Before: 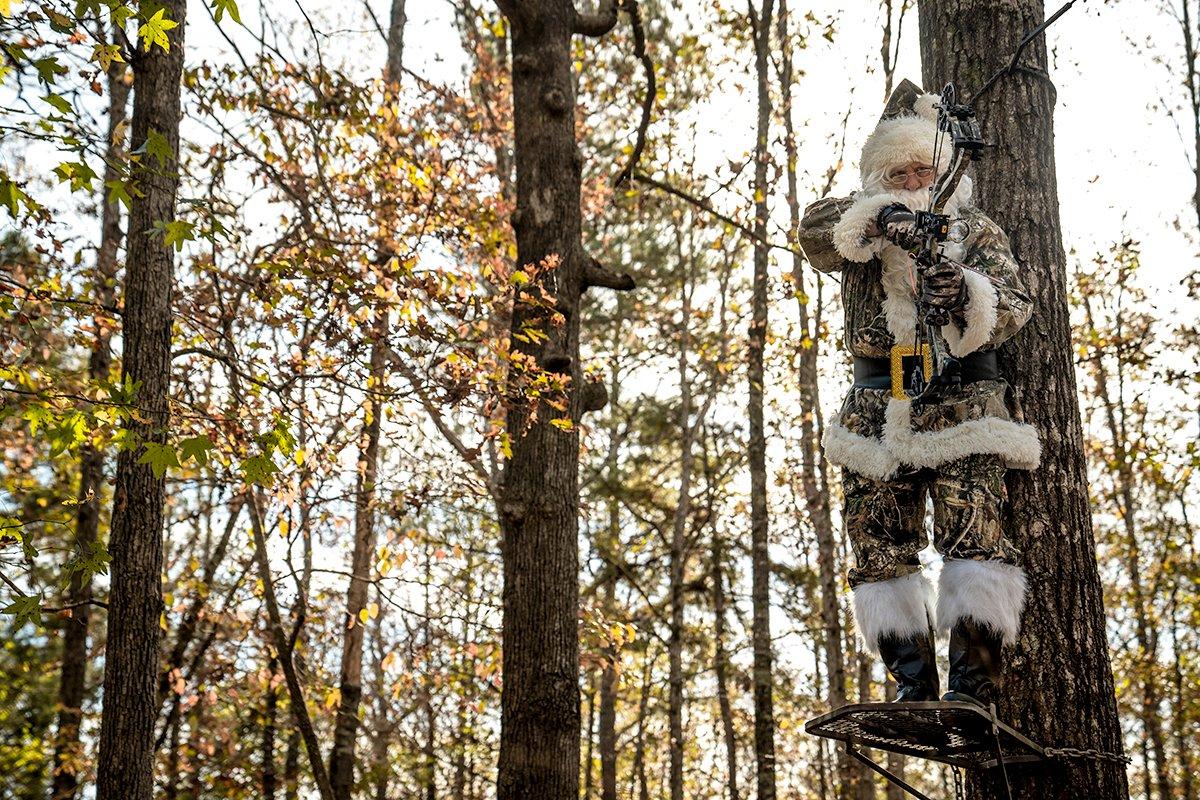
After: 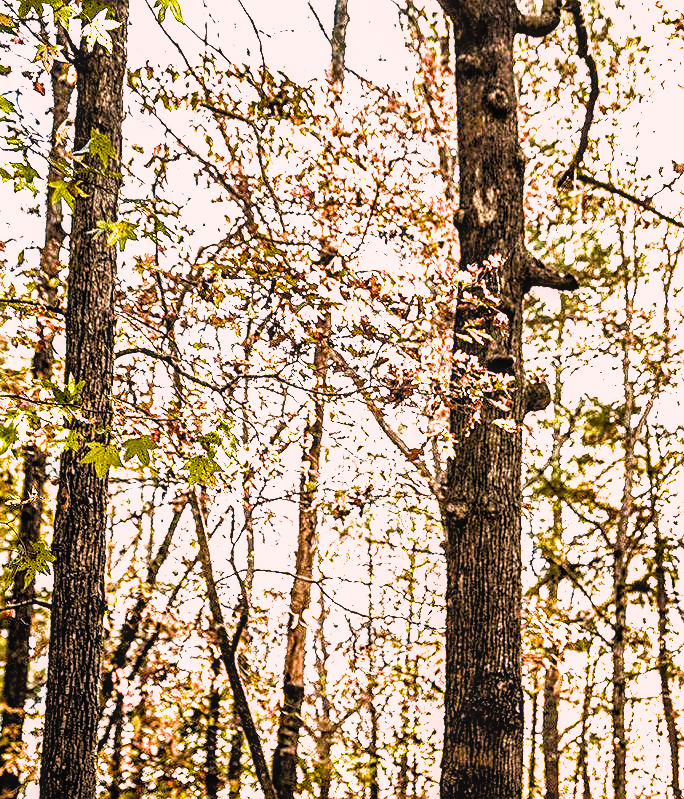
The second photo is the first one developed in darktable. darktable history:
sharpen: amount 0.497
local contrast: on, module defaults
shadows and highlights: shadows 52.88, soften with gaussian
filmic rgb: black relative exposure -3.63 EV, white relative exposure 2.14 EV, threshold 5.99 EV, hardness 3.64, enable highlight reconstruction true
color correction: highlights a* 12.6, highlights b* 5.48
color balance rgb: shadows lift › luminance 0.828%, shadows lift › chroma 0.22%, shadows lift › hue 20.95°, linear chroma grading › global chroma 14.83%, perceptual saturation grading › global saturation 25.237%, perceptual brilliance grading › global brilliance 11.52%, global vibrance 20%
exposure: black level correction -0.005, exposure 1 EV, compensate exposure bias true, compensate highlight preservation false
crop: left 4.83%, right 38.167%
